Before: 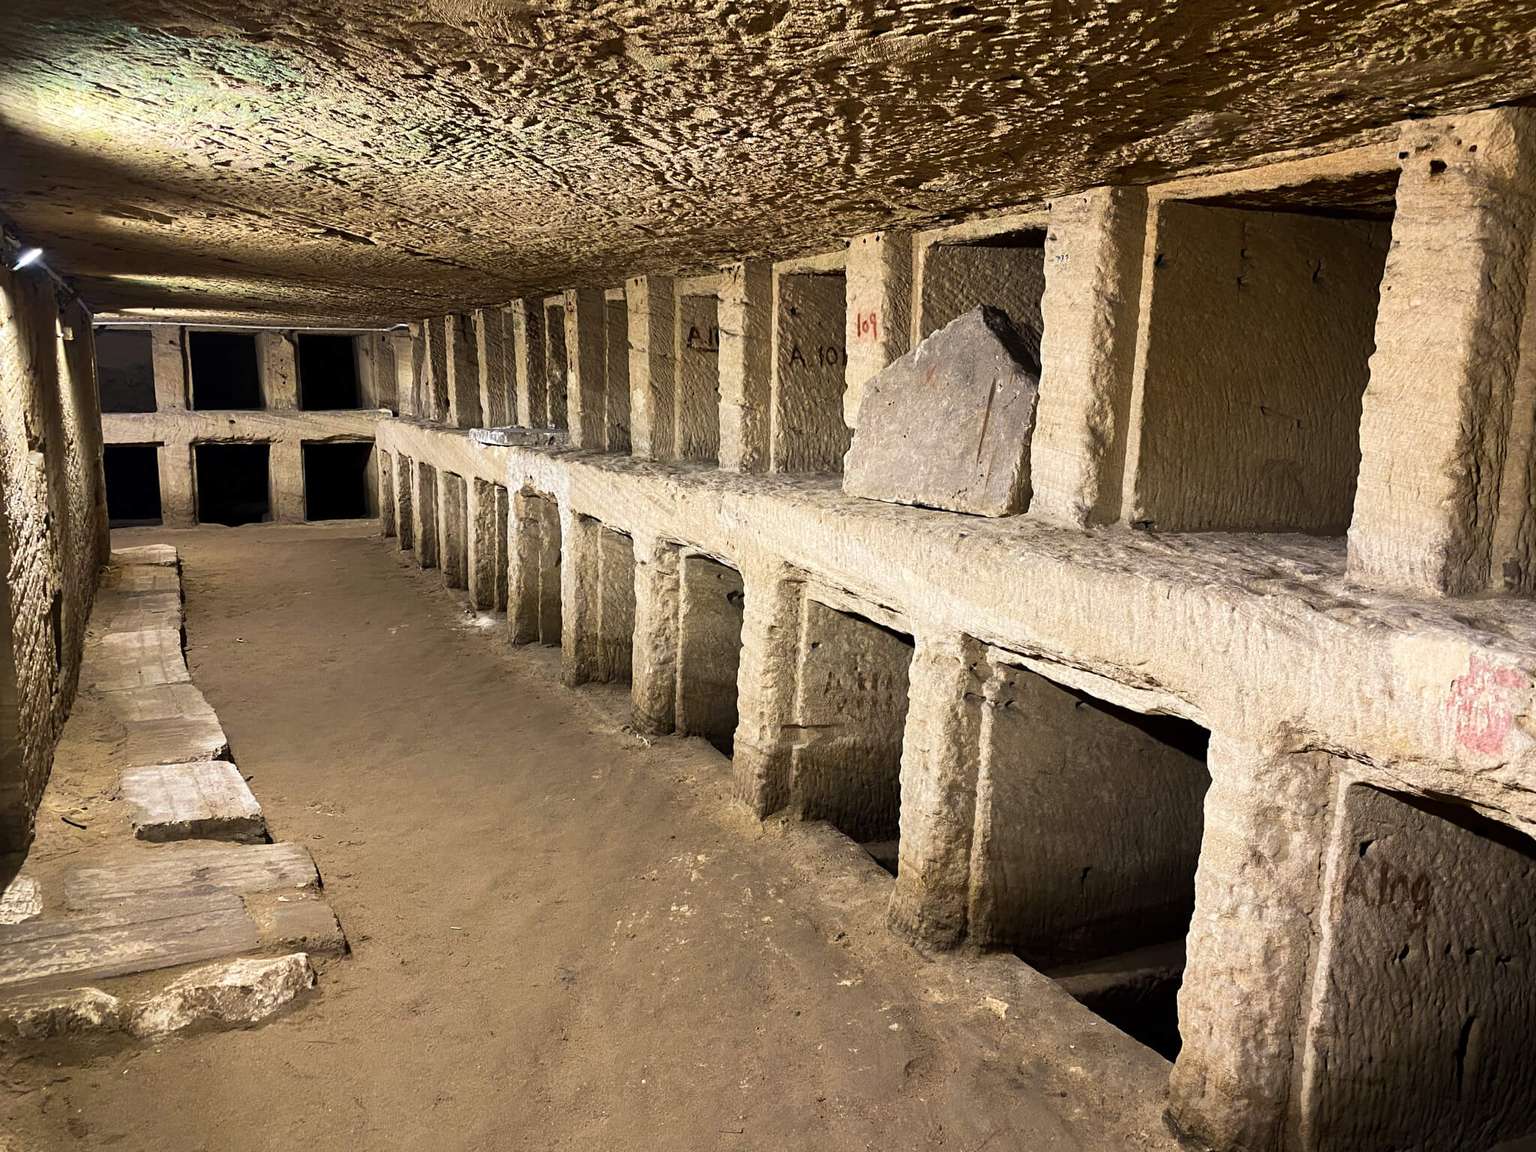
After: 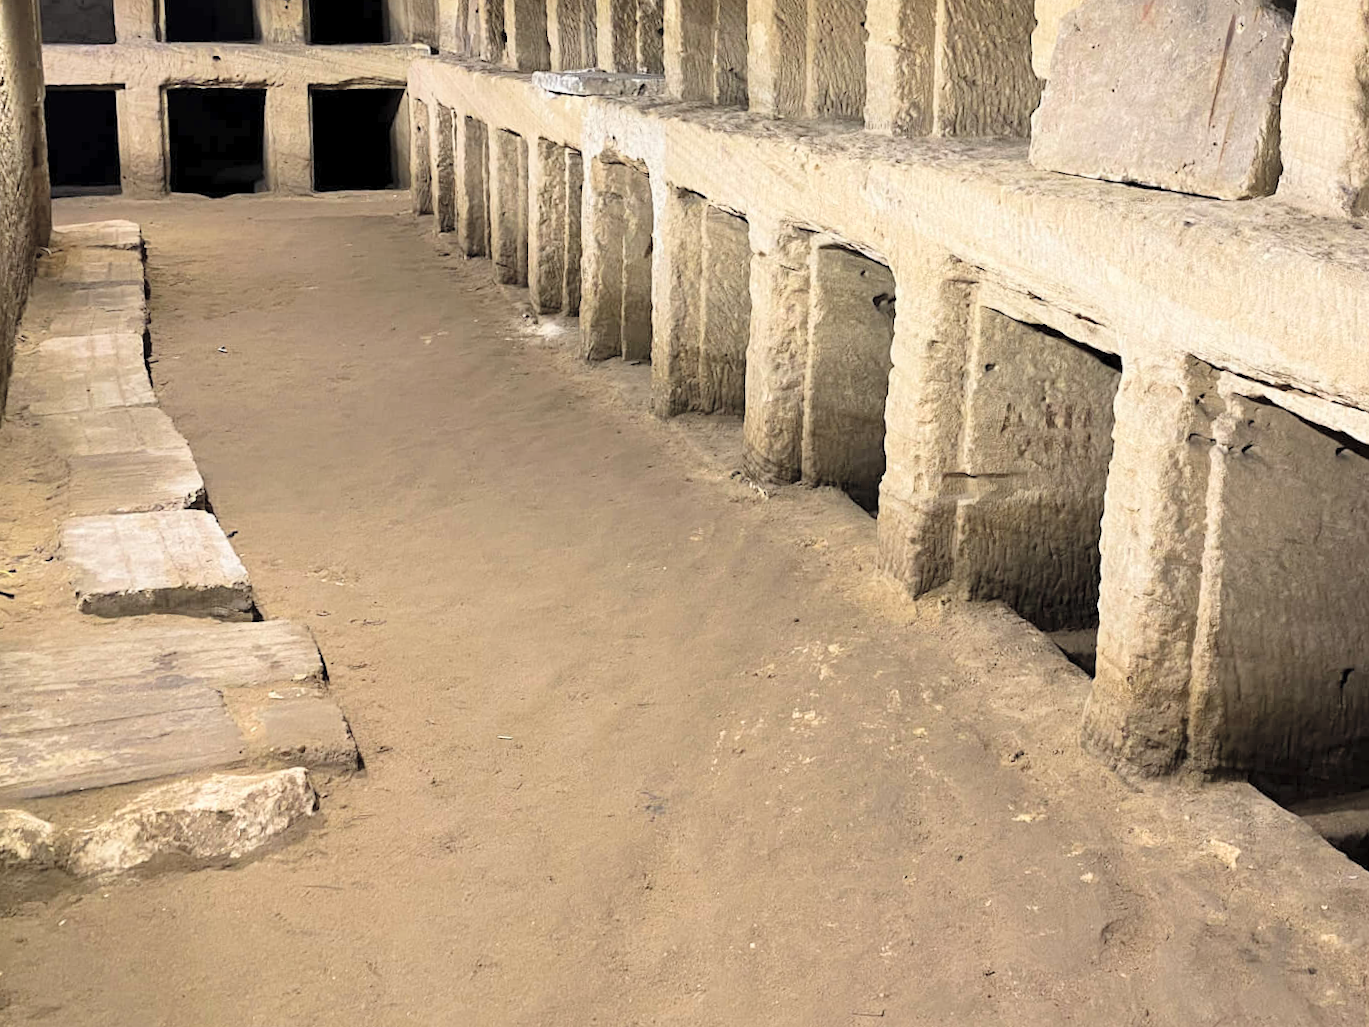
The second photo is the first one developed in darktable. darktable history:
global tonemap: drago (0.7, 100)
crop and rotate: angle -0.82°, left 3.85%, top 31.828%, right 27.992%
